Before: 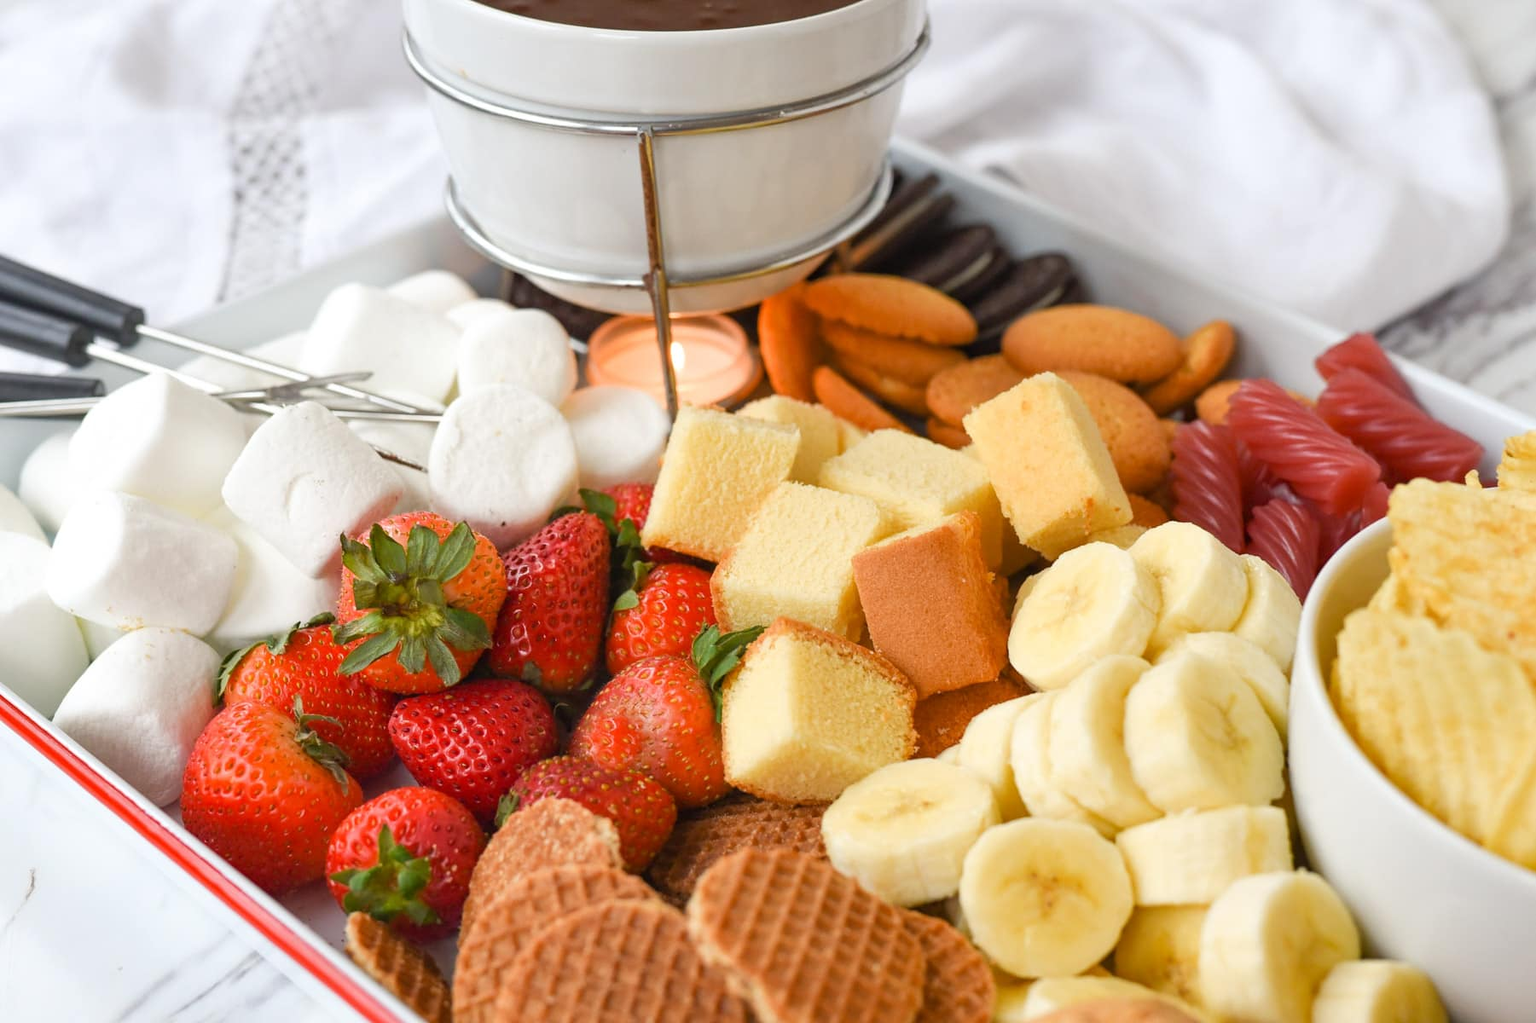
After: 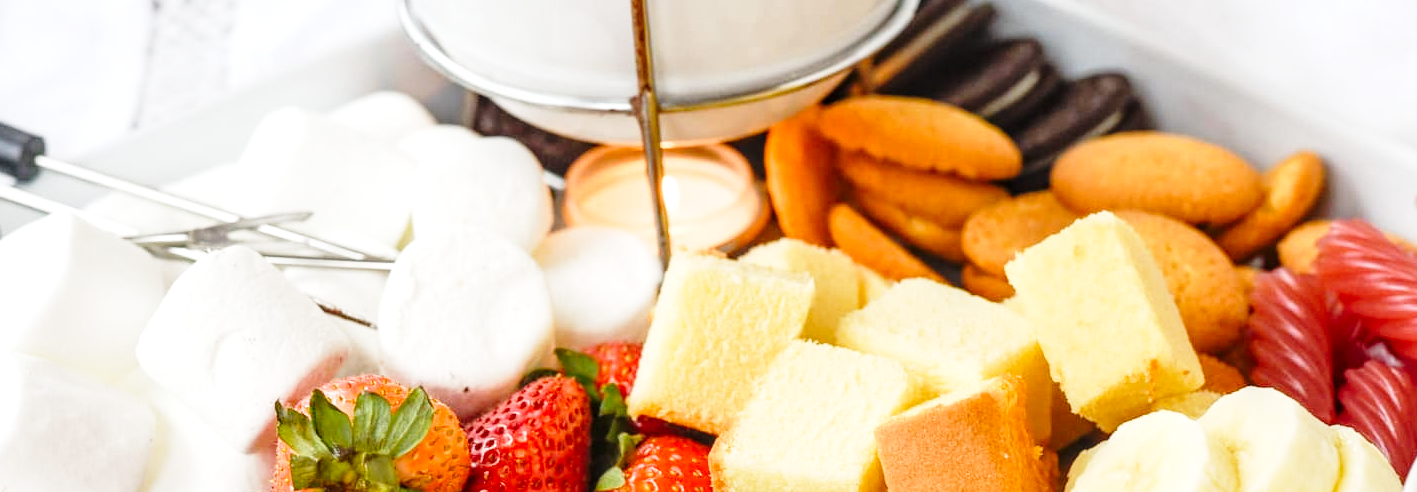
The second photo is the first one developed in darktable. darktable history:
crop: left 6.917%, top 18.767%, right 14.379%, bottom 40.217%
local contrast: on, module defaults
base curve: curves: ch0 [(0, 0) (0.028, 0.03) (0.121, 0.232) (0.46, 0.748) (0.859, 0.968) (1, 1)], preserve colors none
